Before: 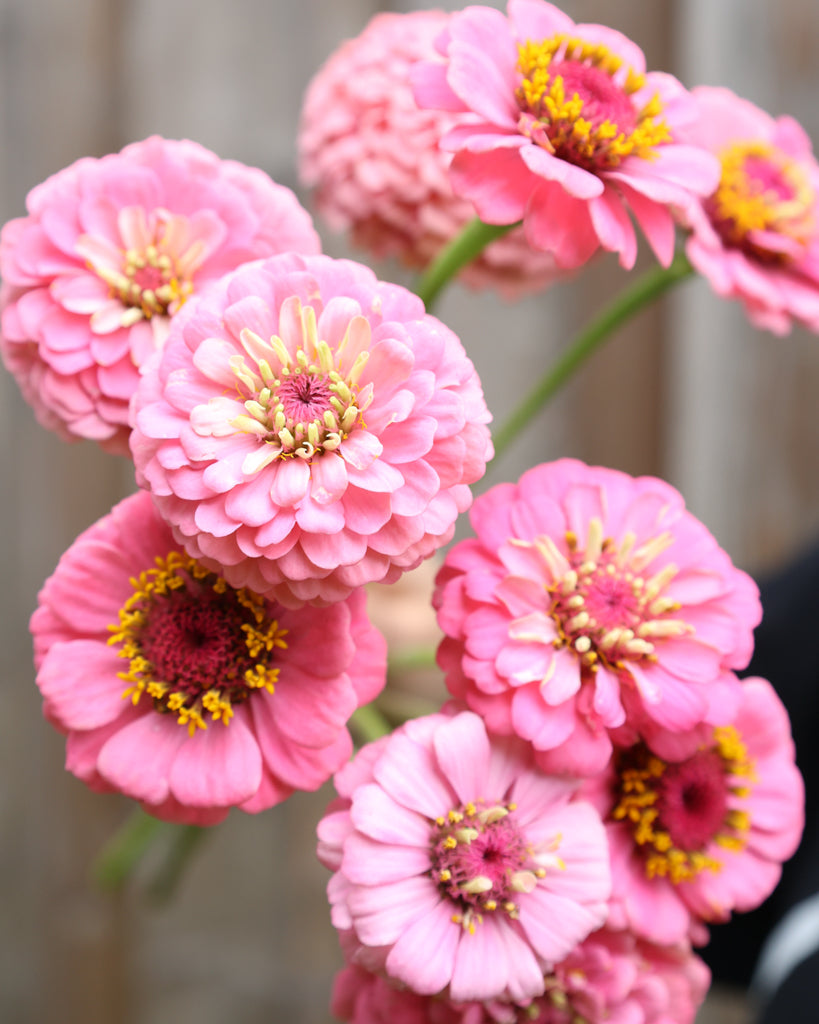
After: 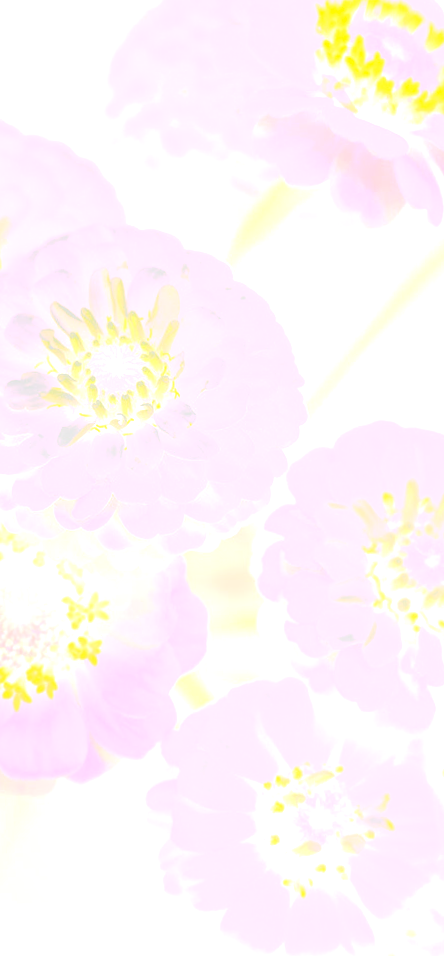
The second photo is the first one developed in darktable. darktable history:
rotate and perspective: rotation -2.12°, lens shift (vertical) 0.009, lens shift (horizontal) -0.008, automatic cropping original format, crop left 0.036, crop right 0.964, crop top 0.05, crop bottom 0.959
exposure: black level correction 0, exposure 0.5 EV, compensate exposure bias true, compensate highlight preservation false
crop: left 21.674%, right 22.086%
bloom: size 25%, threshold 5%, strength 90%
